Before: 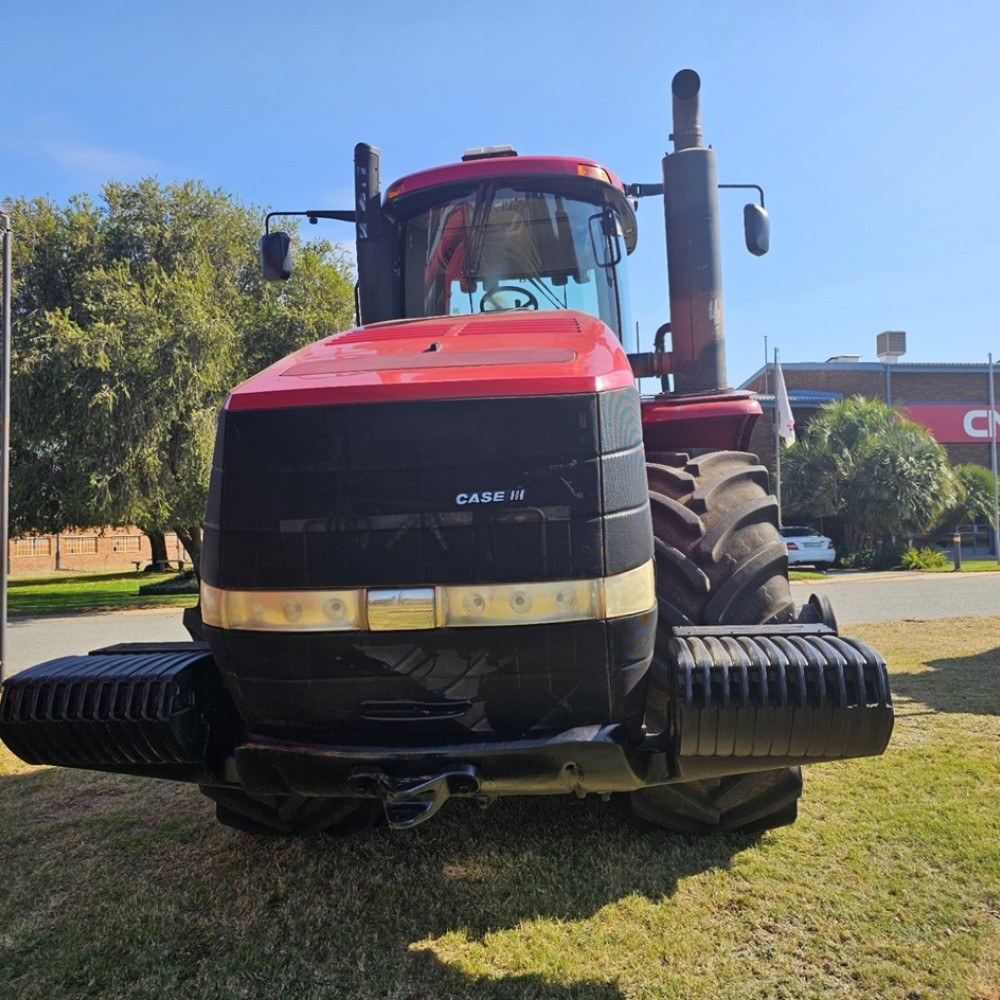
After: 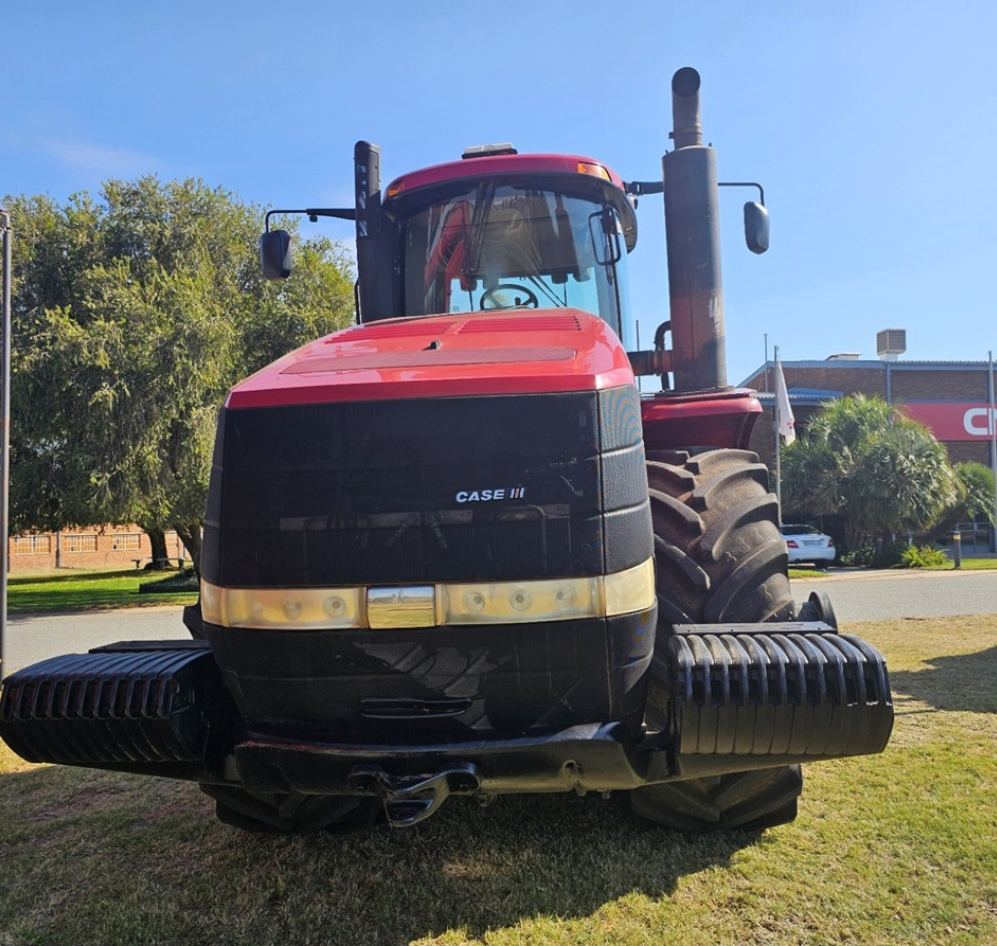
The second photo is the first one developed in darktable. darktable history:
crop: top 0.258%, right 0.255%, bottom 5.061%
